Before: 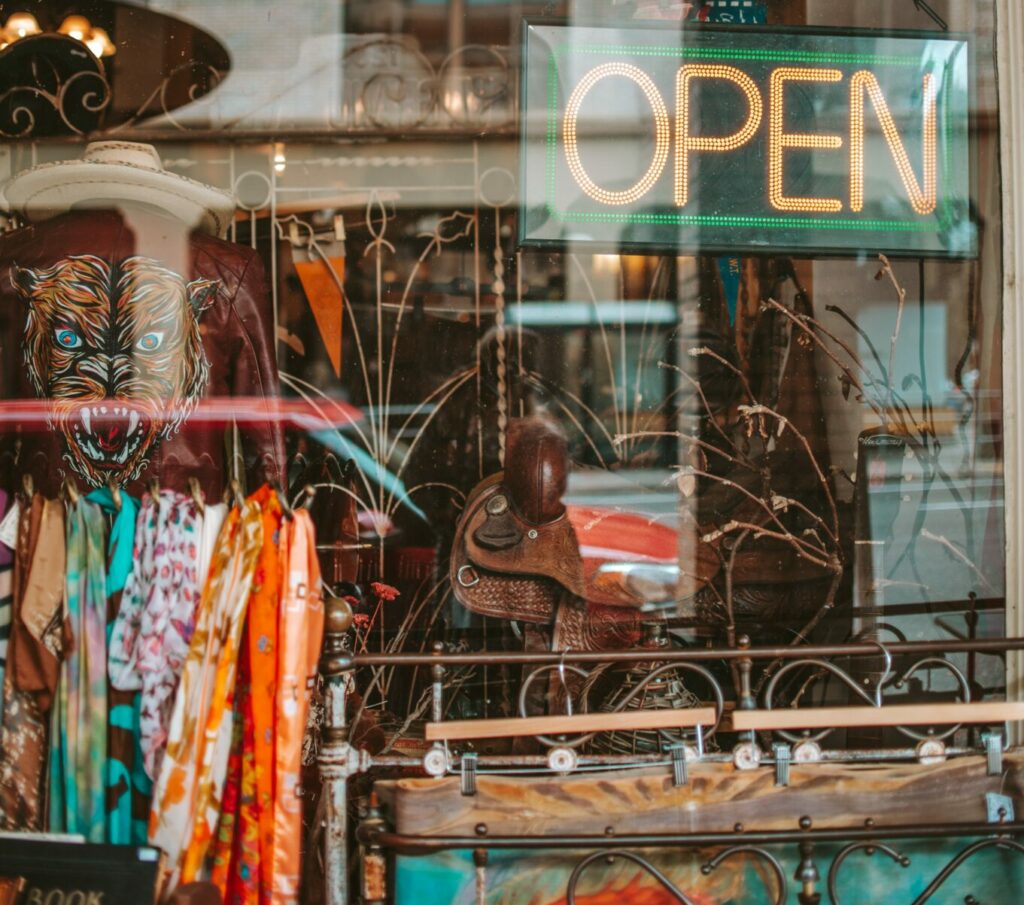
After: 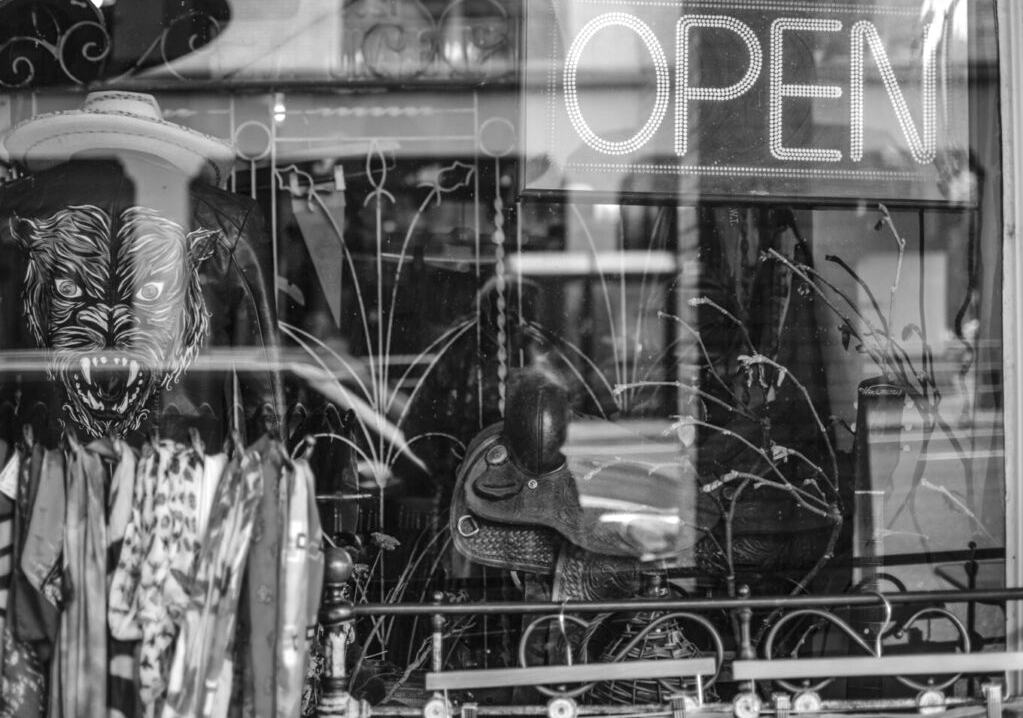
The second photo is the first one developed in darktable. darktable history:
local contrast: mode bilateral grid, contrast 20, coarseness 51, detail 128%, midtone range 0.2
crop and rotate: top 5.662%, bottom 14.942%
color calibration: output gray [0.21, 0.42, 0.37, 0], illuminant as shot in camera, adaptation linear Bradford (ICC v4), x 0.407, y 0.406, temperature 3568.98 K
